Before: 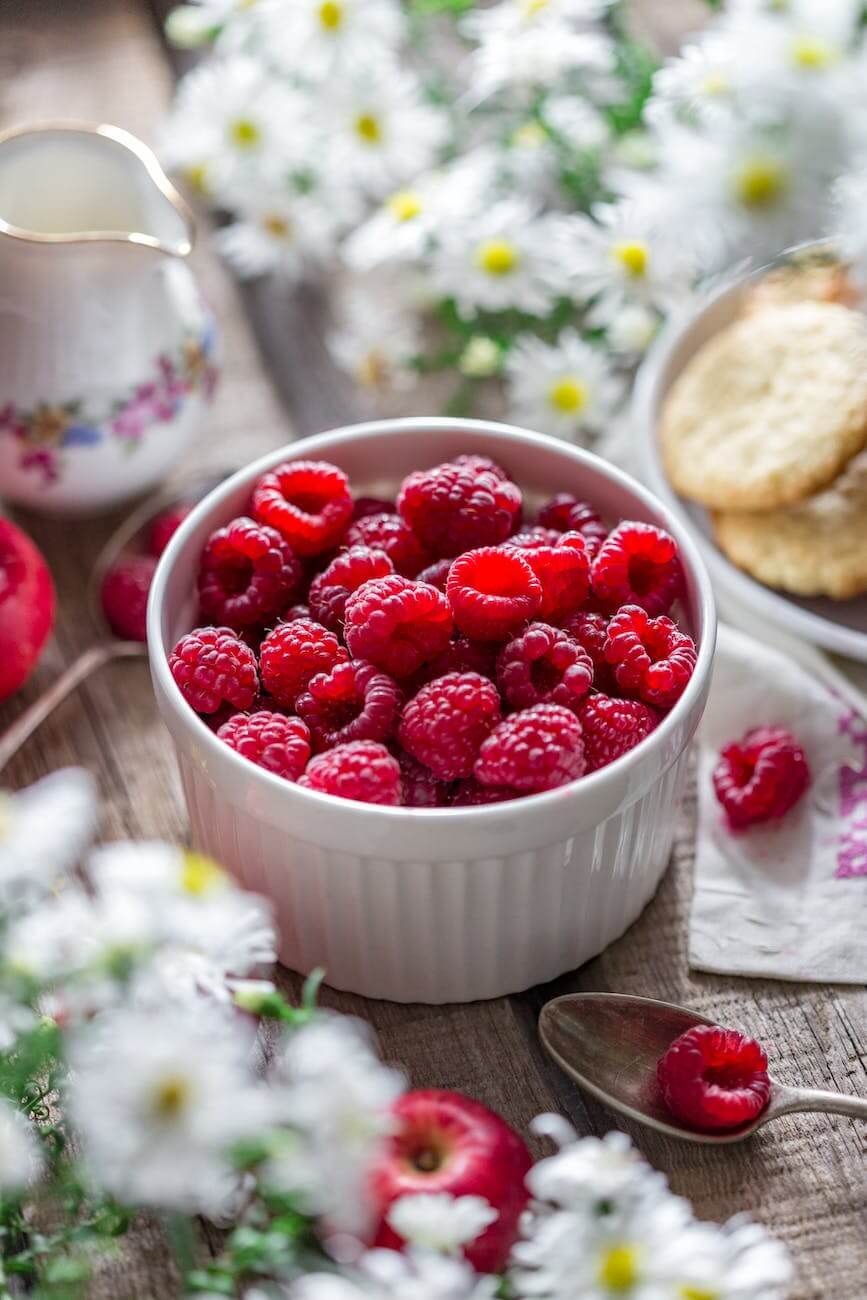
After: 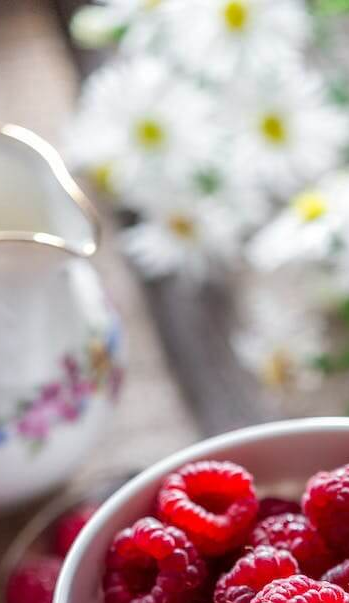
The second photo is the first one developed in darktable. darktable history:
crop and rotate: left 11.031%, top 0.06%, right 48.702%, bottom 53.497%
